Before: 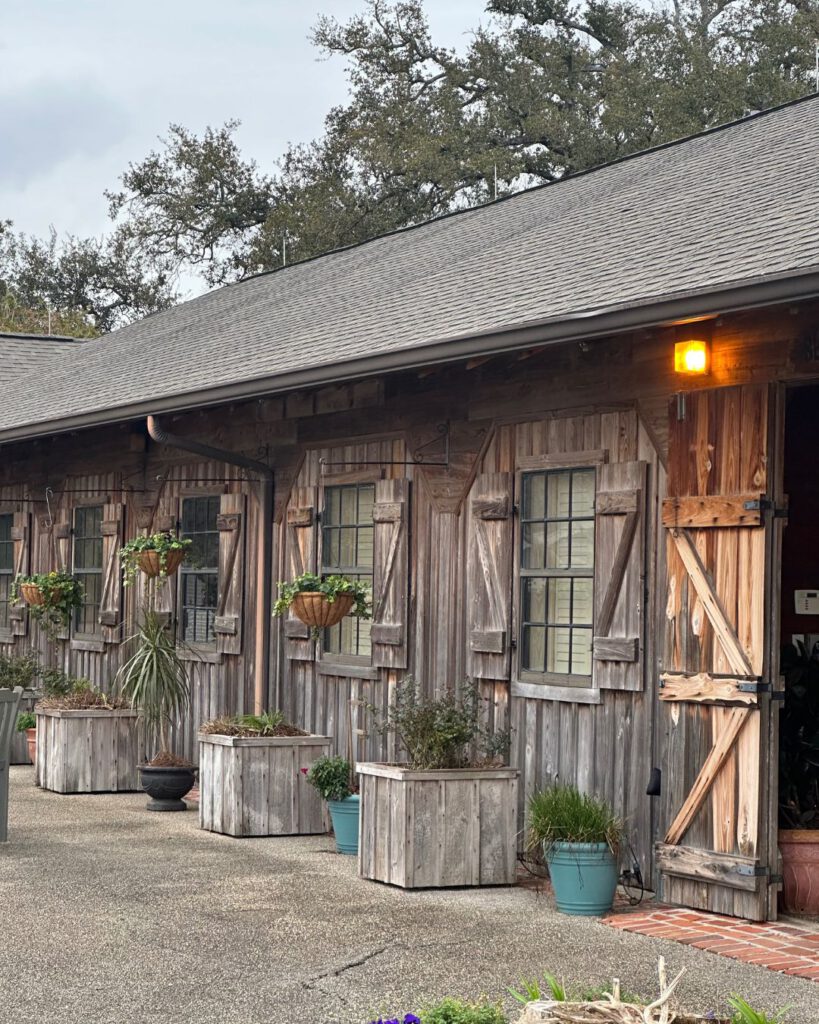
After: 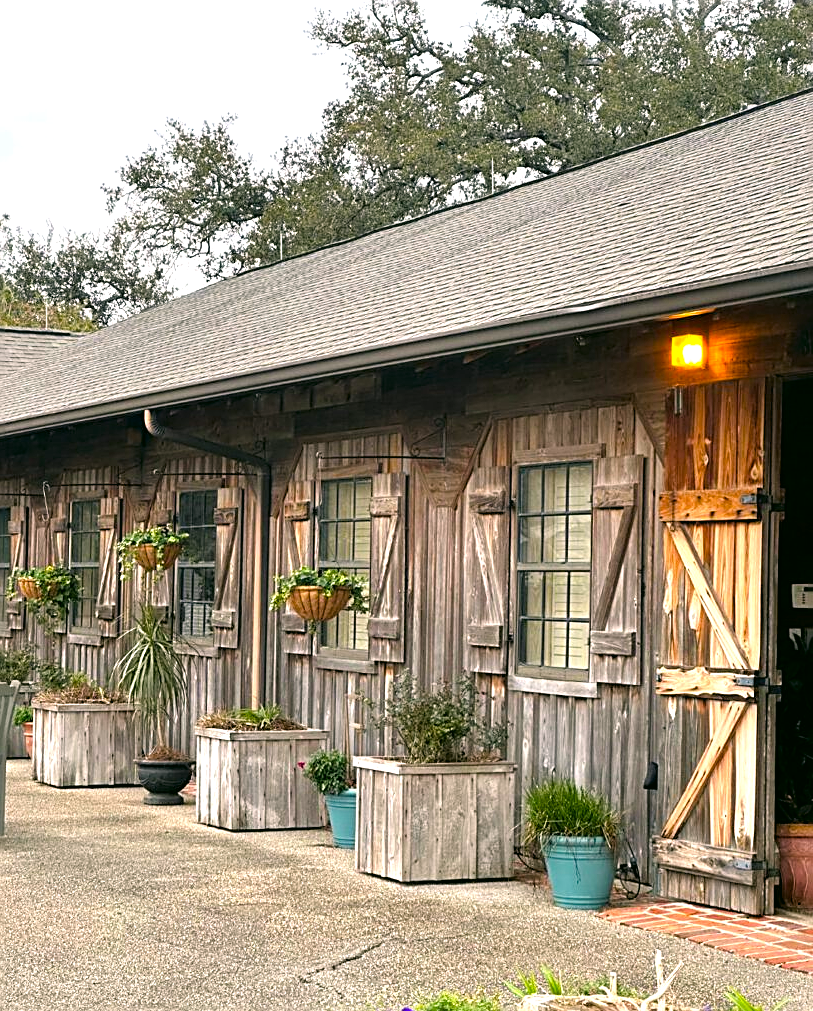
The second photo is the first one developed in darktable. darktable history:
crop: left 0.443%, top 0.615%, right 0.225%, bottom 0.602%
color correction: highlights a* 4.29, highlights b* 4.91, shadows a* -7.61, shadows b* 4.66
color balance rgb: perceptual saturation grading › global saturation 28.824%, perceptual saturation grading › mid-tones 12.465%, perceptual saturation grading › shadows 9.399%
sharpen: radius 1.959
tone equalizer: -8 EV -0.735 EV, -7 EV -0.712 EV, -6 EV -0.638 EV, -5 EV -0.395 EV, -3 EV 0.381 EV, -2 EV 0.6 EV, -1 EV 0.681 EV, +0 EV 0.734 EV
contrast equalizer: y [[0.5 ×6], [0.5 ×6], [0.5, 0.5, 0.501, 0.545, 0.707, 0.863], [0 ×6], [0 ×6]], mix 0.315
